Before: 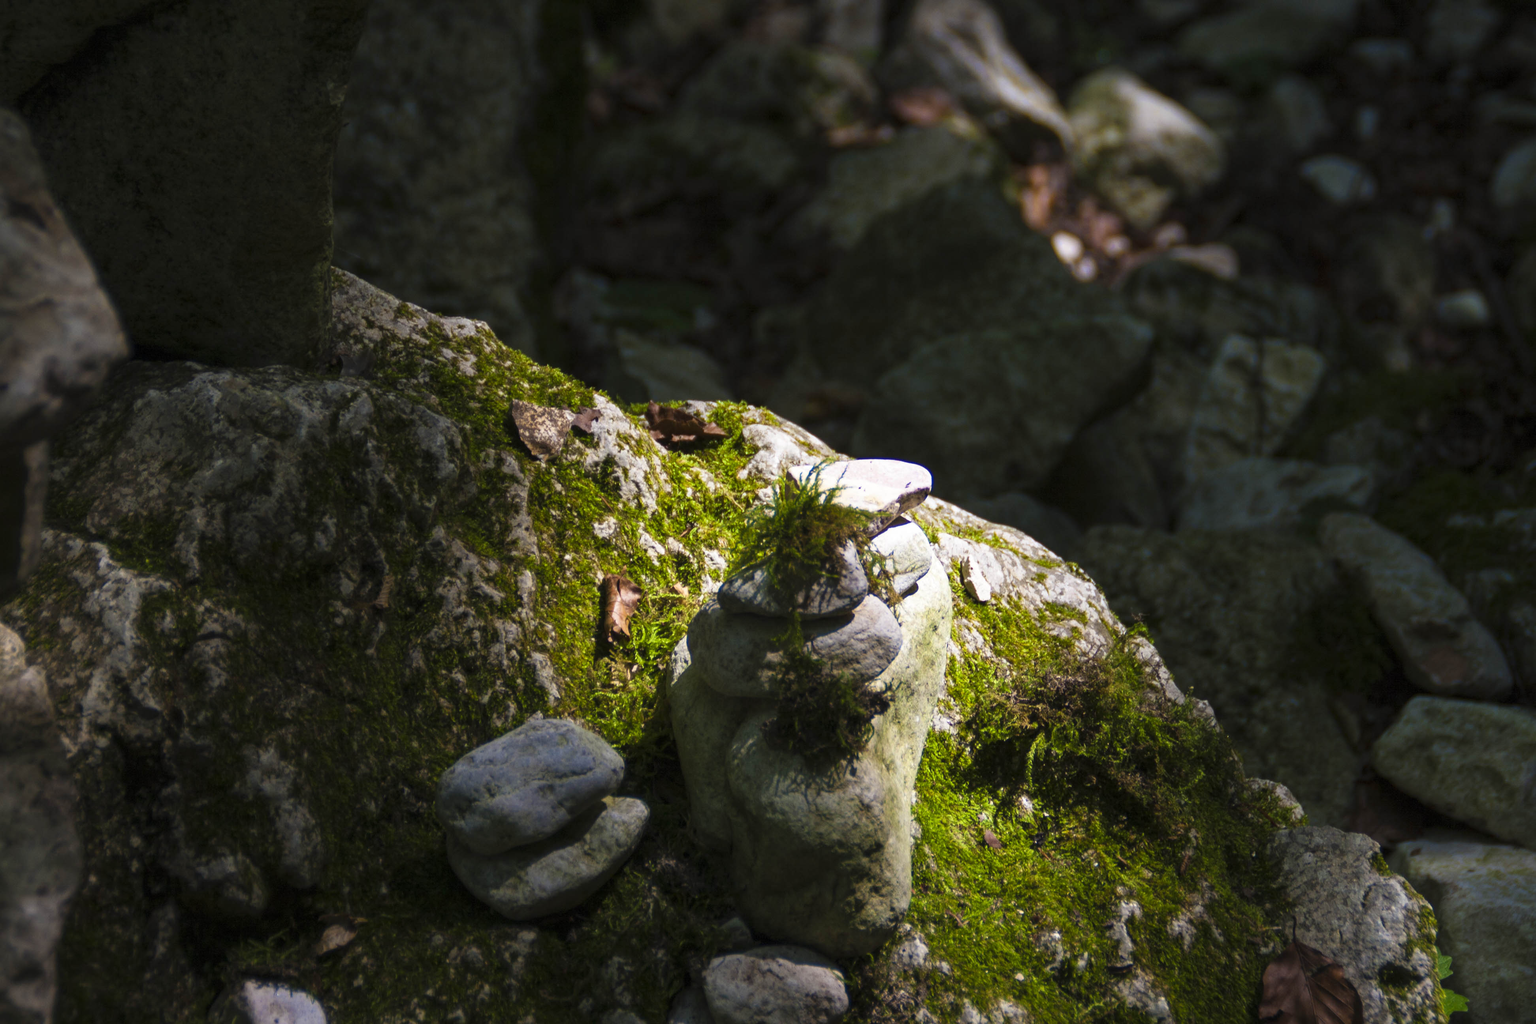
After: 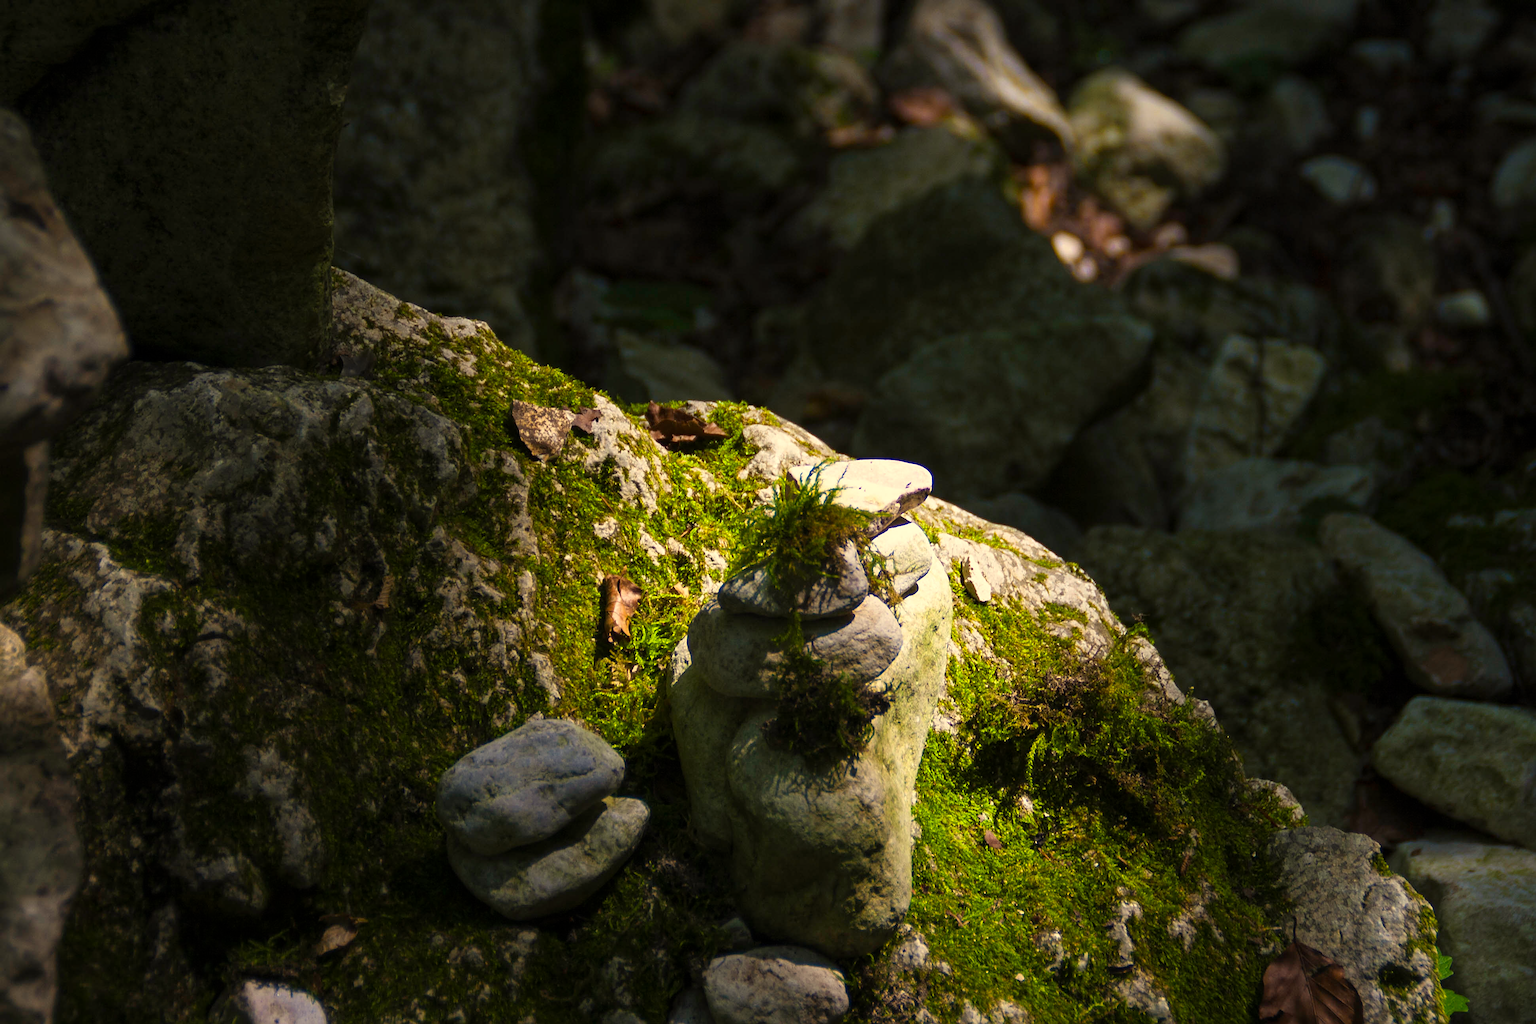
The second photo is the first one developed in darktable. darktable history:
color correction: highlights a* 2.28, highlights b* 22.62
sharpen: on, module defaults
